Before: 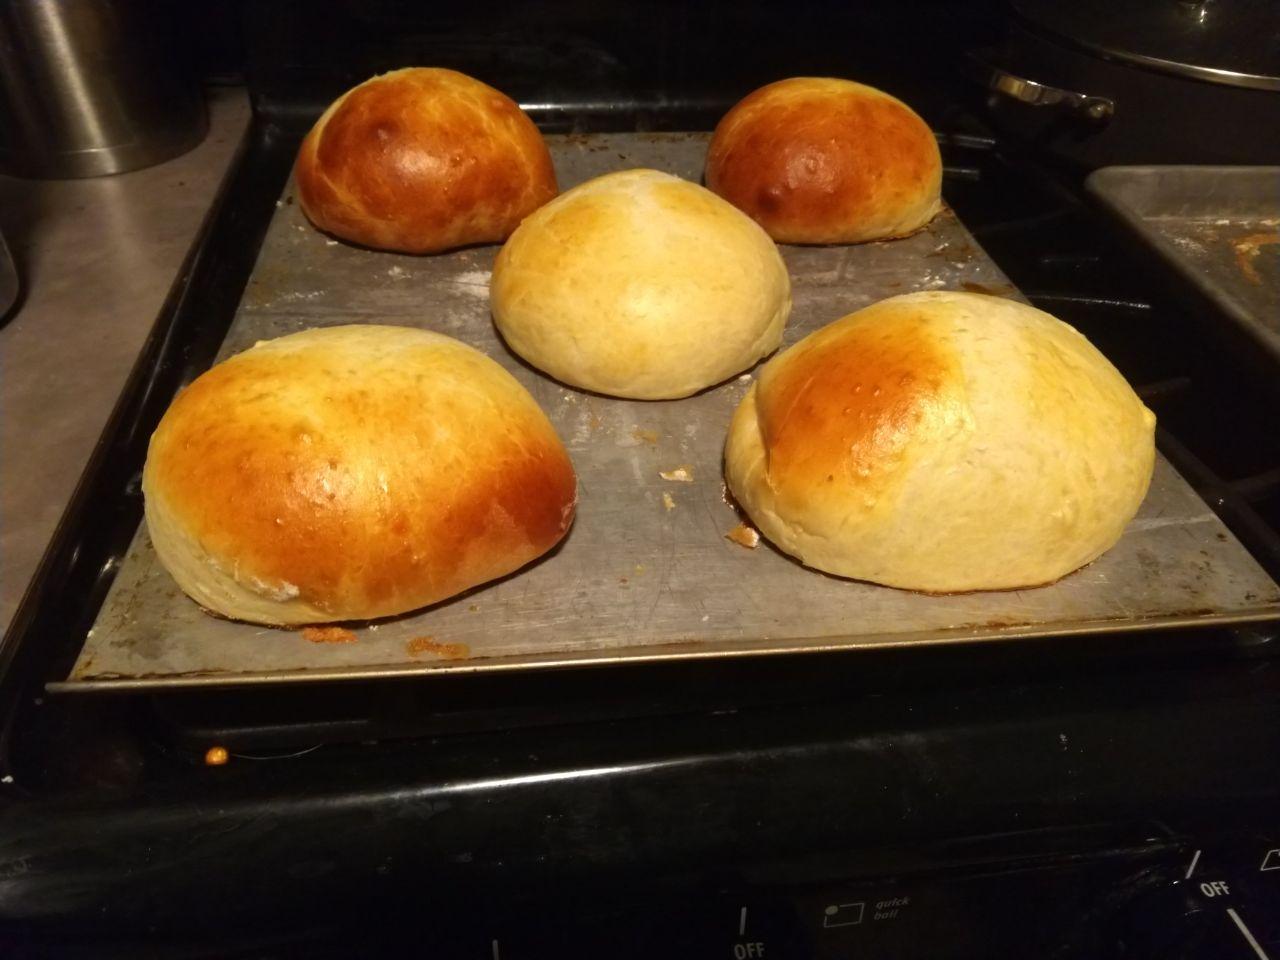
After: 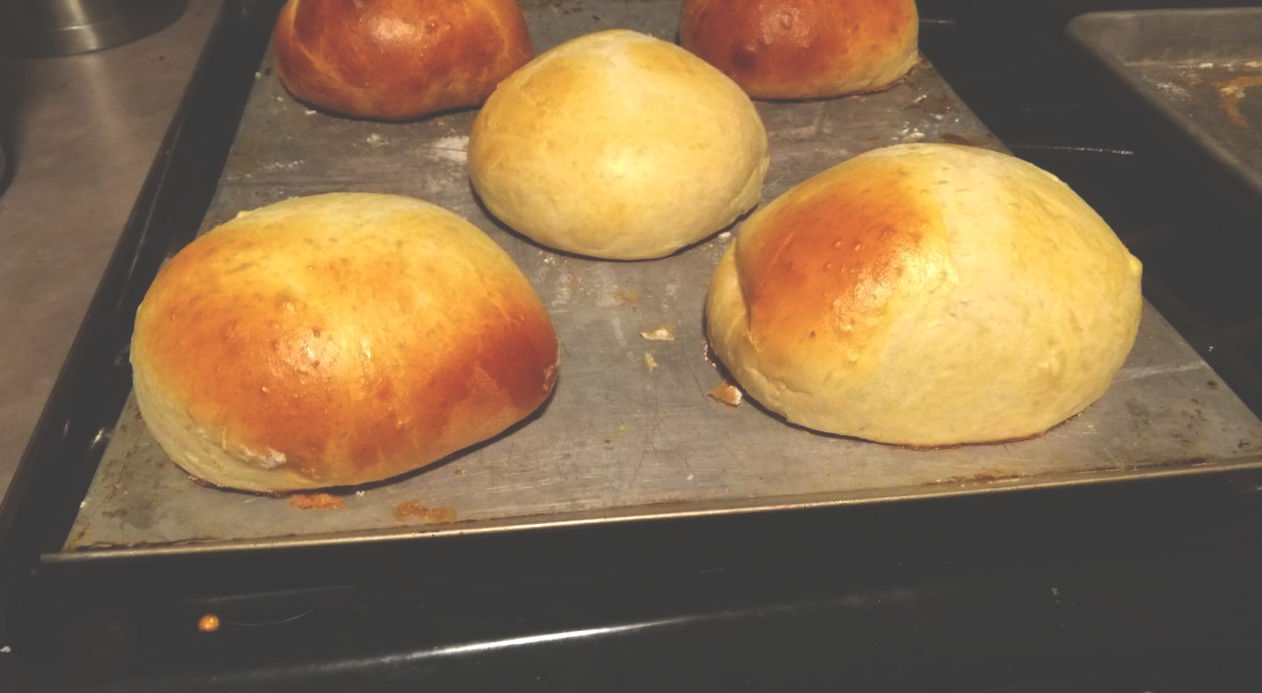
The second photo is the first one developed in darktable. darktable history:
rotate and perspective: rotation -1.32°, lens shift (horizontal) -0.031, crop left 0.015, crop right 0.985, crop top 0.047, crop bottom 0.982
crop and rotate: top 12.5%, bottom 12.5%
exposure: black level correction -0.041, exposure 0.064 EV, compensate highlight preservation false
